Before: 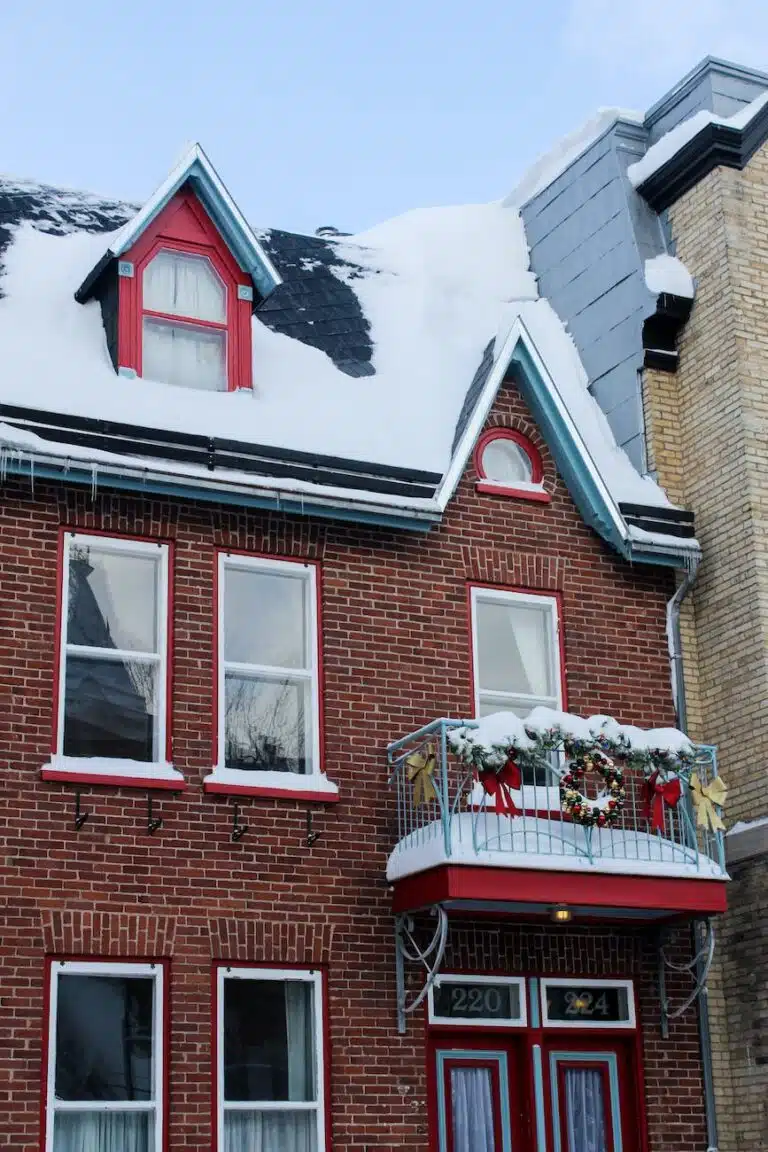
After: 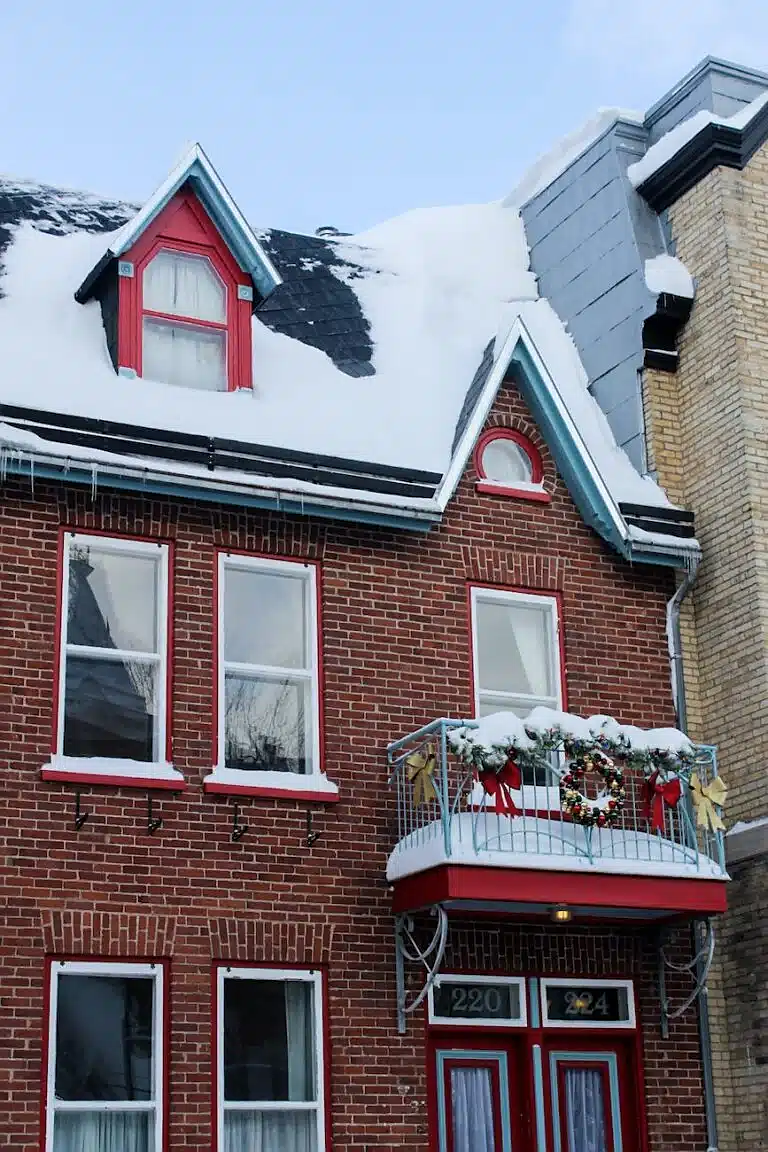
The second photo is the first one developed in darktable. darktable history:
sharpen: radius 1.443, amount 0.4, threshold 1.452
